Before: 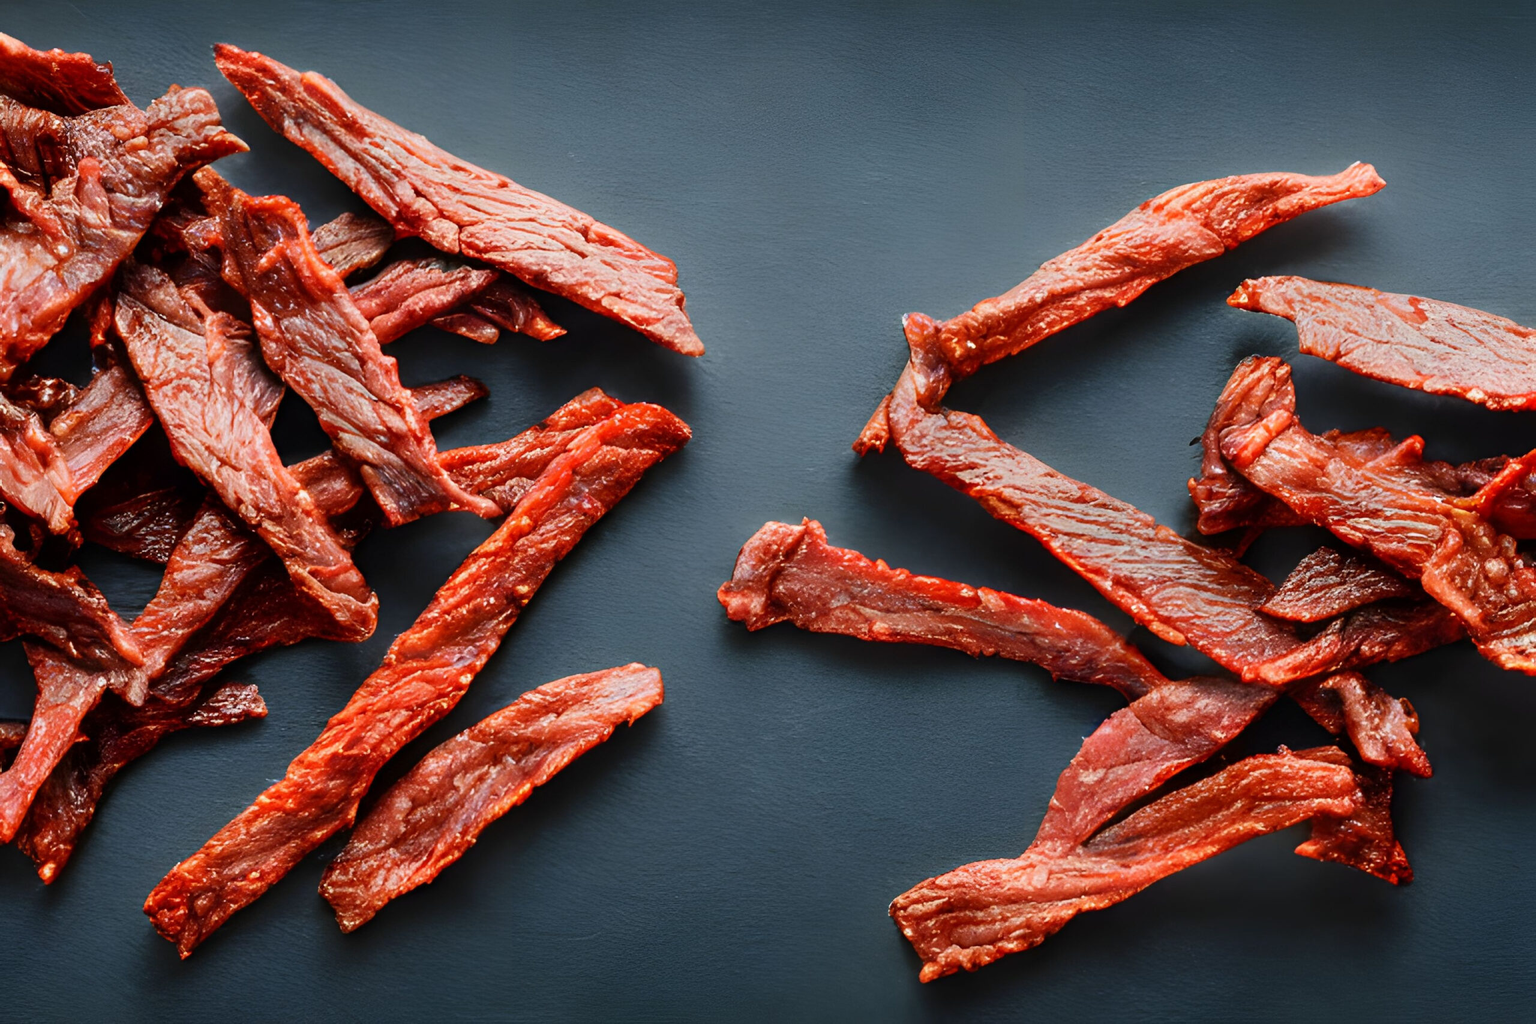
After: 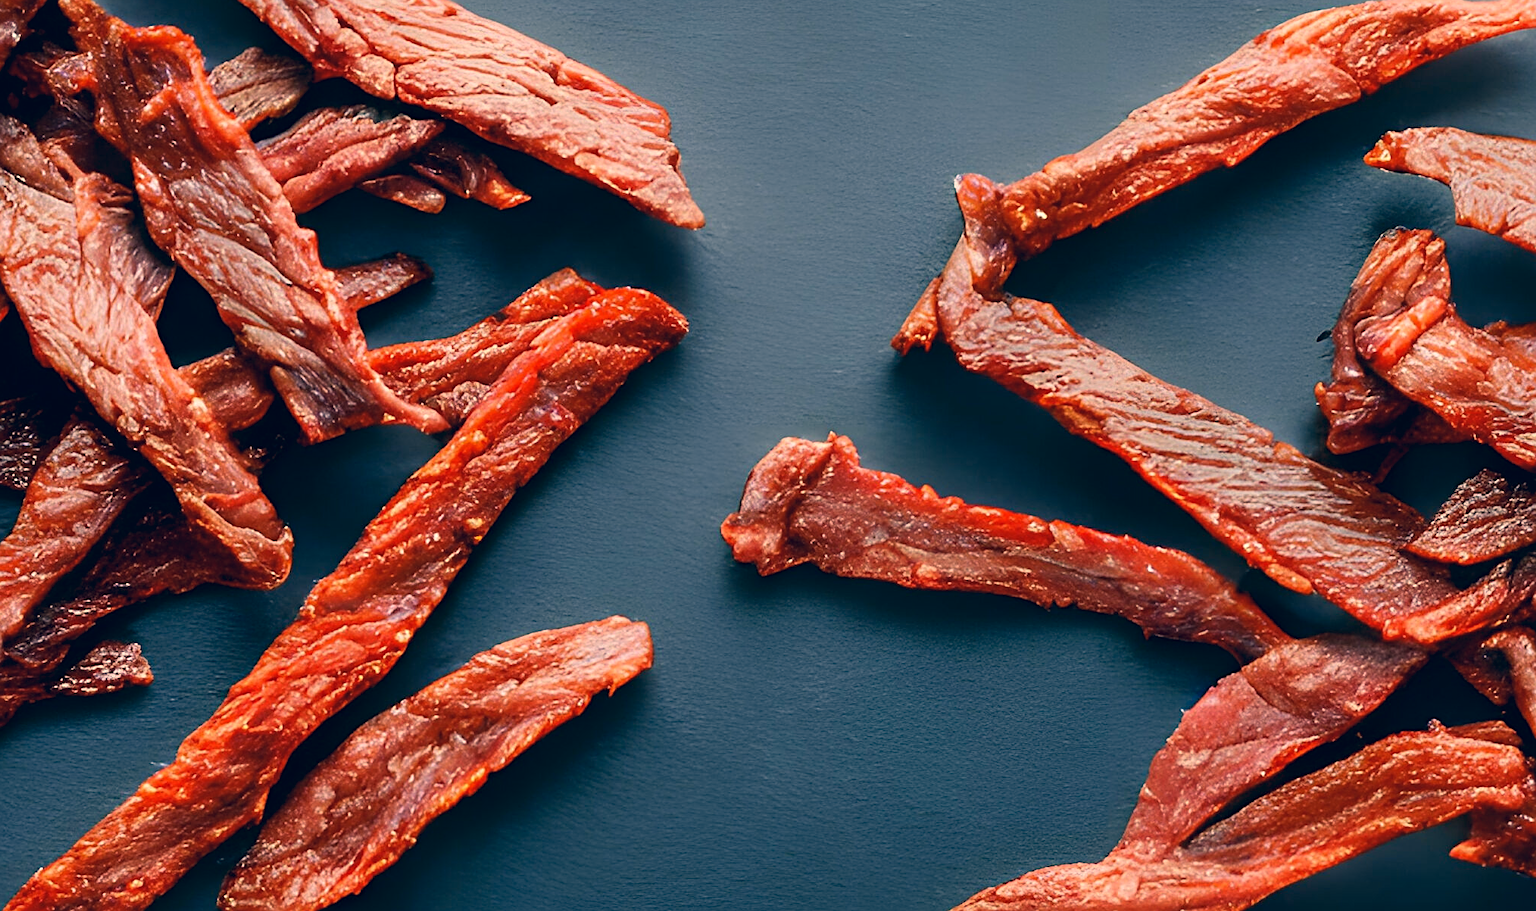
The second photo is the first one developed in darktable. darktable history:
color correction: highlights a* 10.37, highlights b* 14.14, shadows a* -10.09, shadows b* -15
sharpen: on, module defaults
crop: left 9.533%, top 17.164%, right 11.19%, bottom 12.321%
